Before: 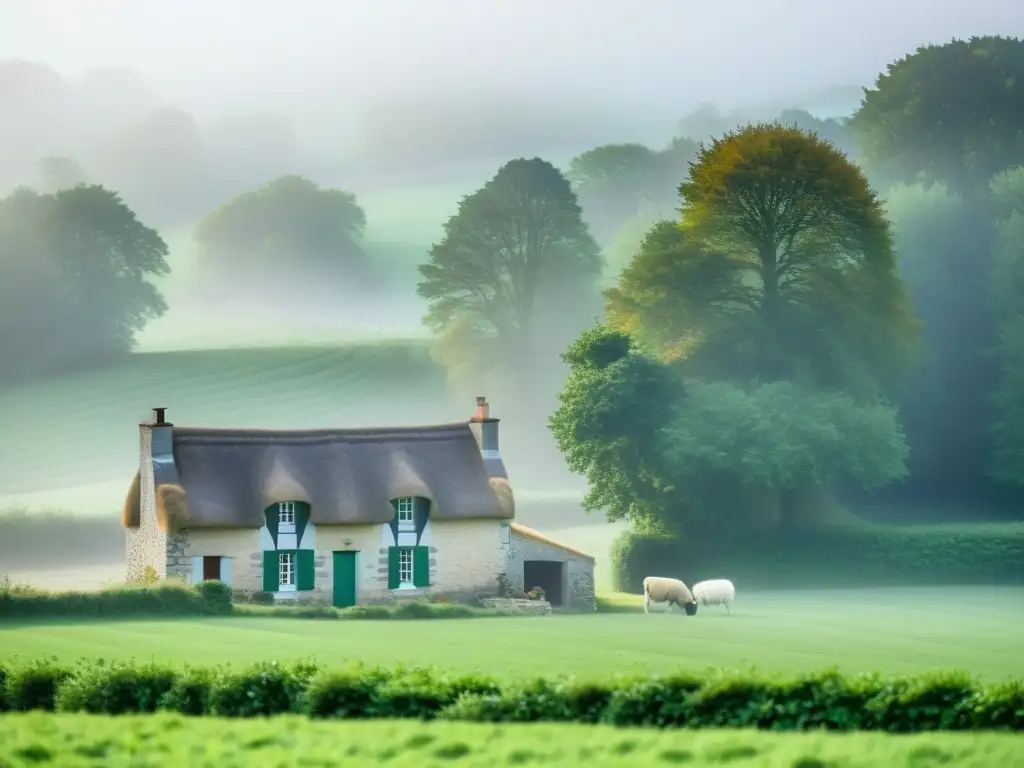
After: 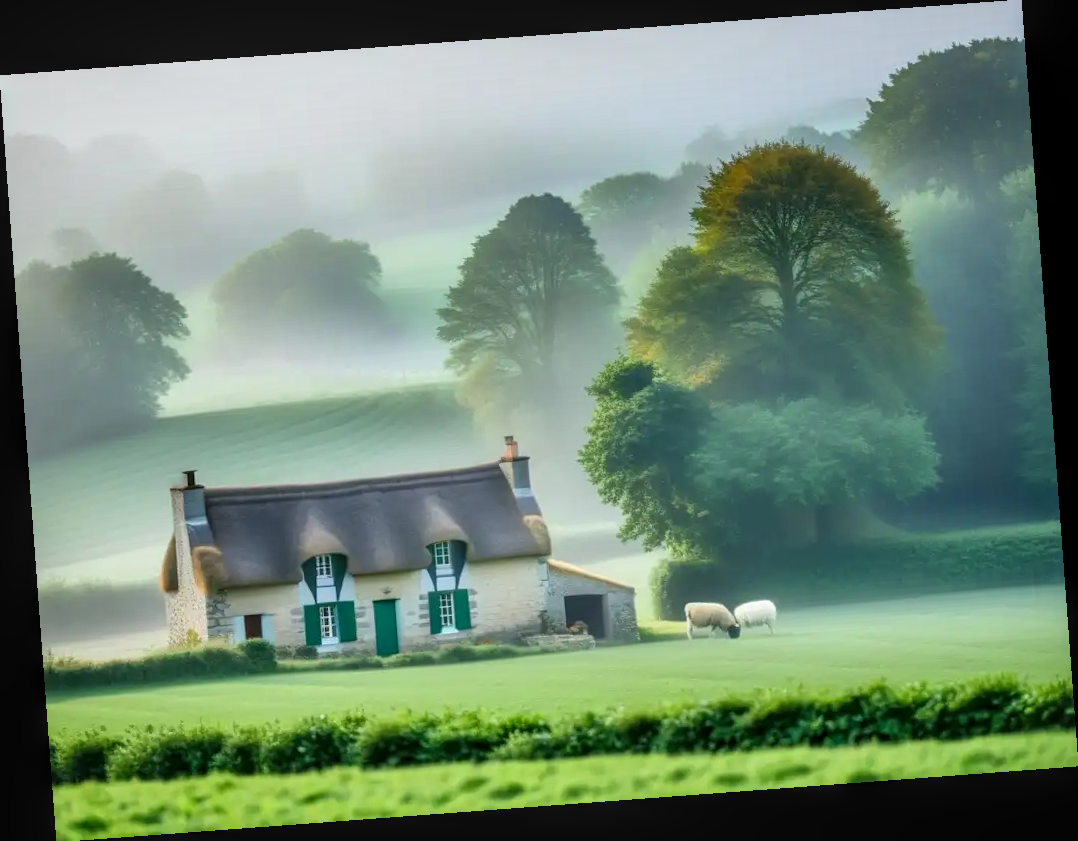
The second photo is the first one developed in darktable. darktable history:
local contrast: on, module defaults
rotate and perspective: rotation -4.25°, automatic cropping off
